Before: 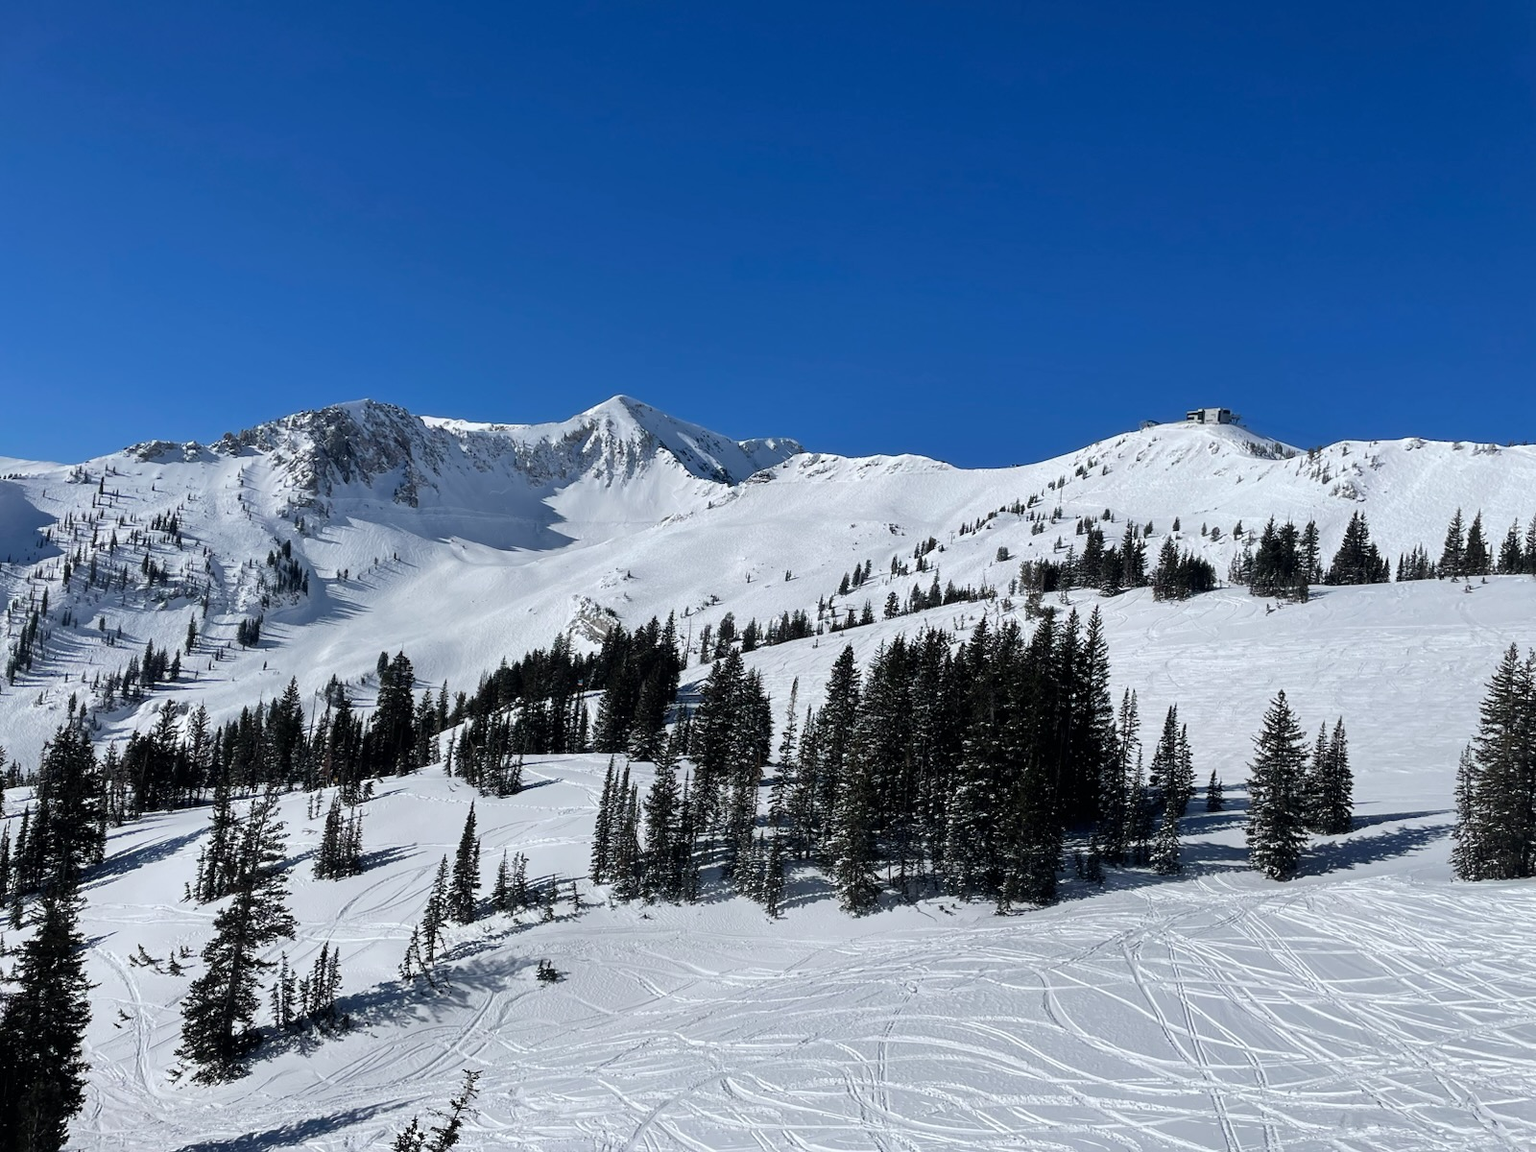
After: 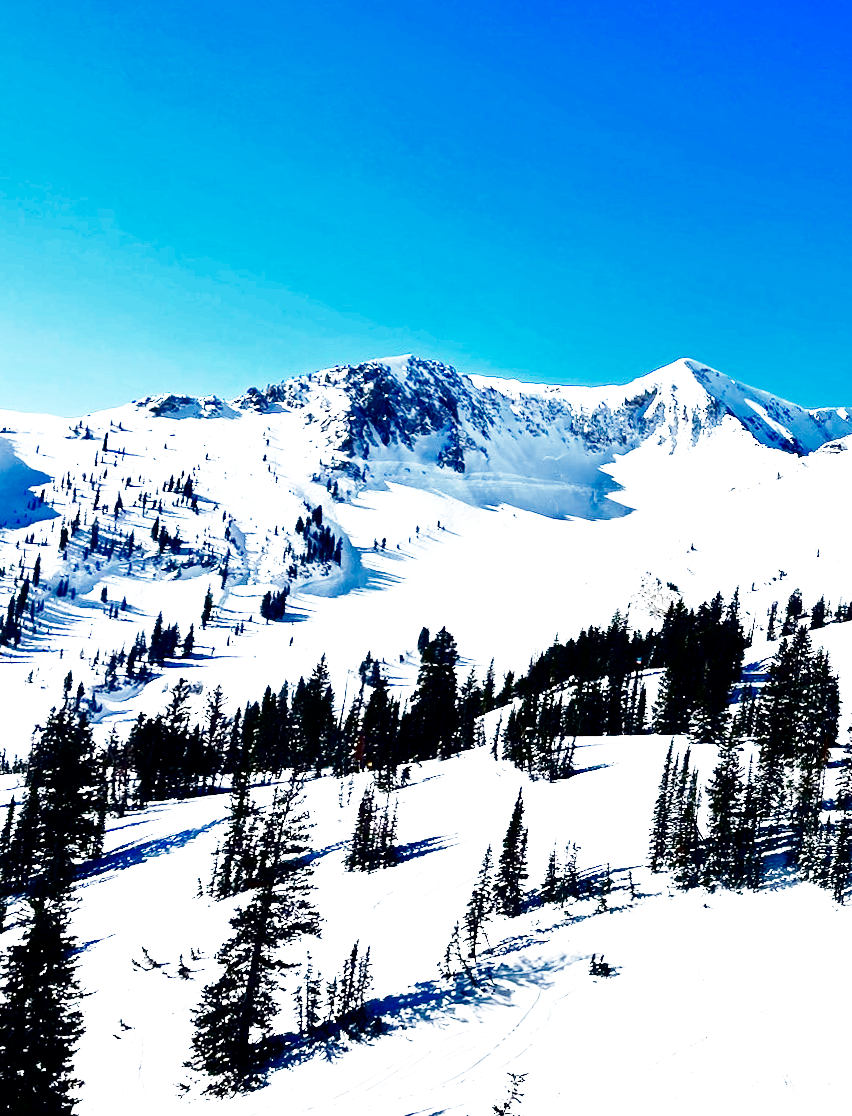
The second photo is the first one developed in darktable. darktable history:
tone equalizer: -8 EV -0.75 EV, -7 EV -0.7 EV, -6 EV -0.6 EV, -5 EV -0.4 EV, -3 EV 0.4 EV, -2 EV 0.6 EV, -1 EV 0.7 EV, +0 EV 0.75 EV, edges refinement/feathering 500, mask exposure compensation -1.57 EV, preserve details no
exposure: black level correction 0, exposure 0.9 EV, compensate highlight preservation false
rotate and perspective: rotation 0.679°, lens shift (horizontal) 0.136, crop left 0.009, crop right 0.991, crop top 0.078, crop bottom 0.95
contrast brightness saturation: brightness -1, saturation 1
base curve: curves: ch0 [(0, 0) (0.007, 0.004) (0.027, 0.03) (0.046, 0.07) (0.207, 0.54) (0.442, 0.872) (0.673, 0.972) (1, 1)], preserve colors none
crop: left 0.587%, right 45.588%, bottom 0.086%
shadows and highlights: shadows 37.27, highlights -28.18, soften with gaussian
